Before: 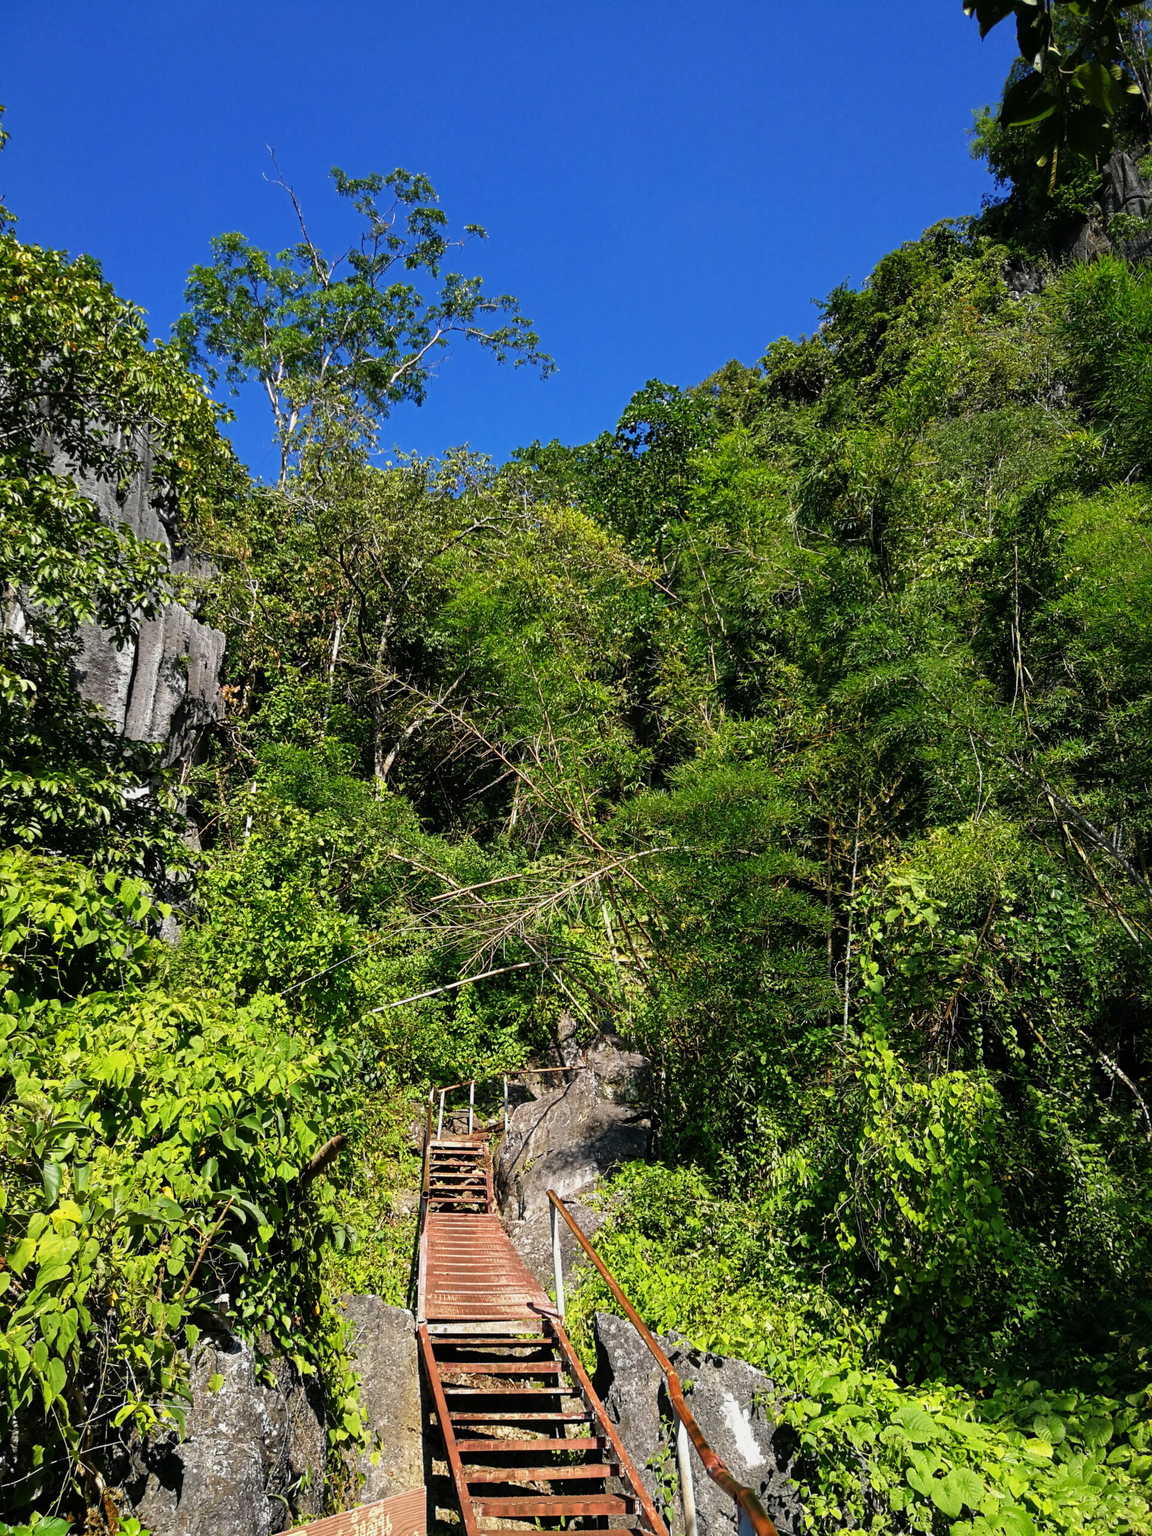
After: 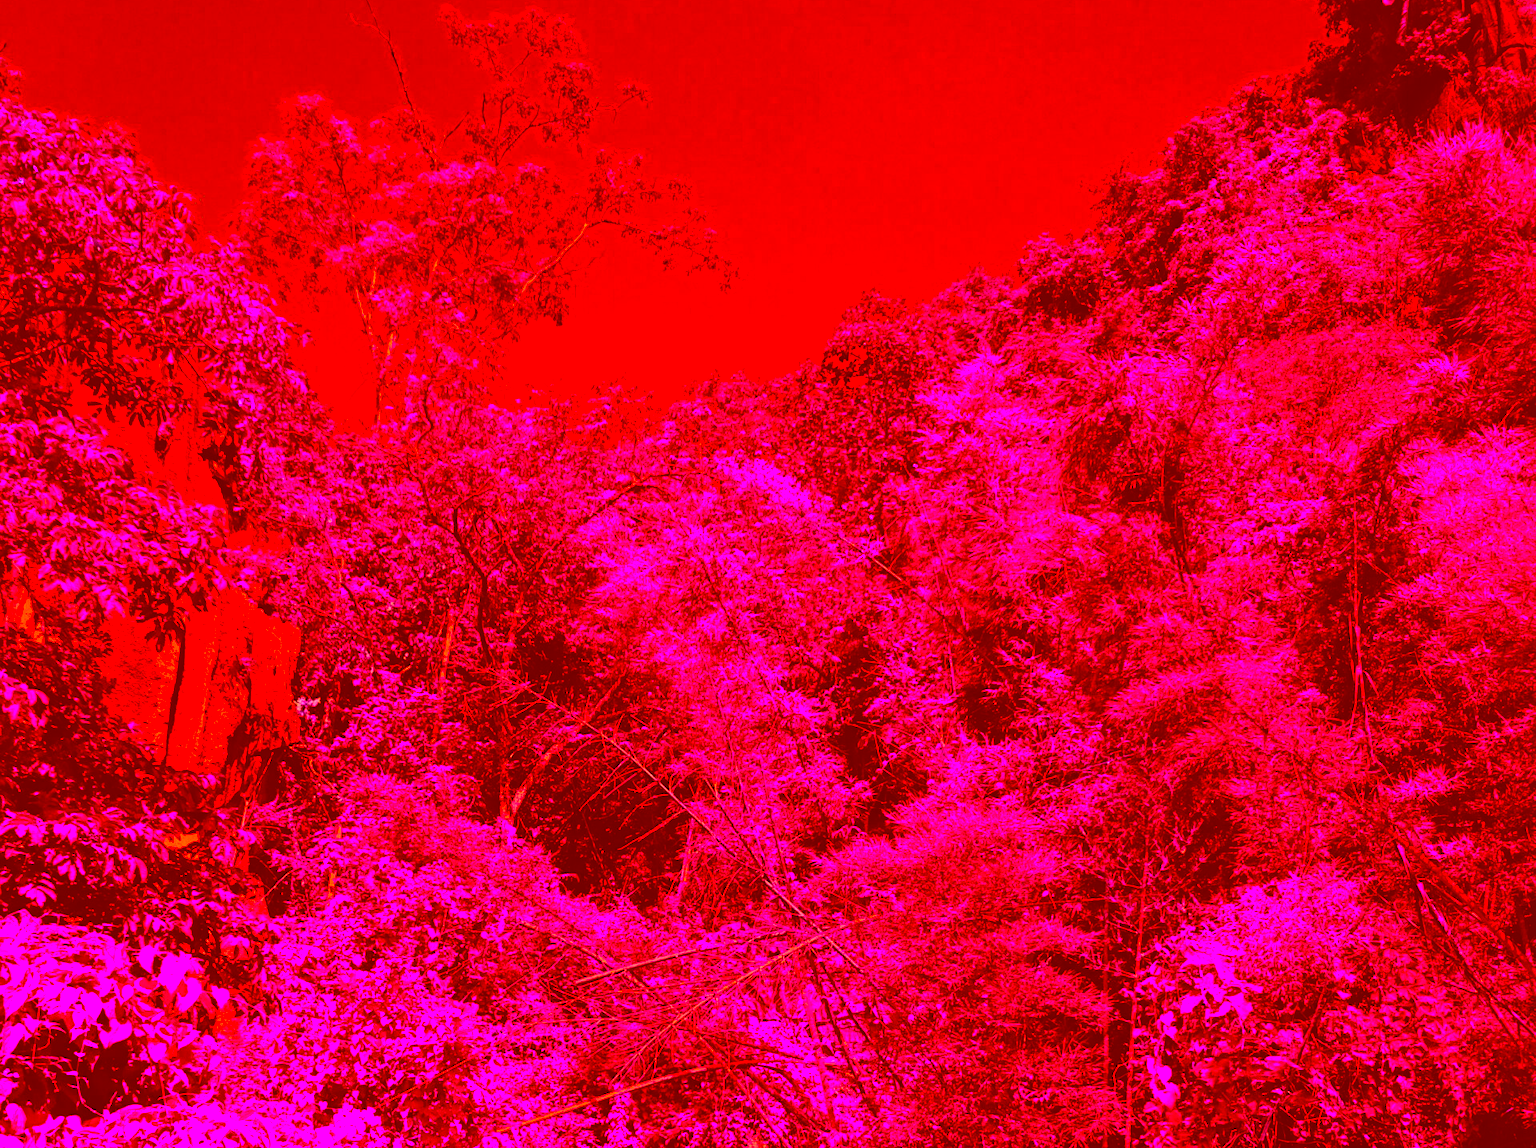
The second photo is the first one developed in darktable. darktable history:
crop and rotate: top 10.601%, bottom 33.273%
sharpen: radius 2.865, amount 0.857, threshold 47.35
color correction: highlights a* -39.54, highlights b* -39.5, shadows a* -39.59, shadows b* -39.8, saturation -2.95
